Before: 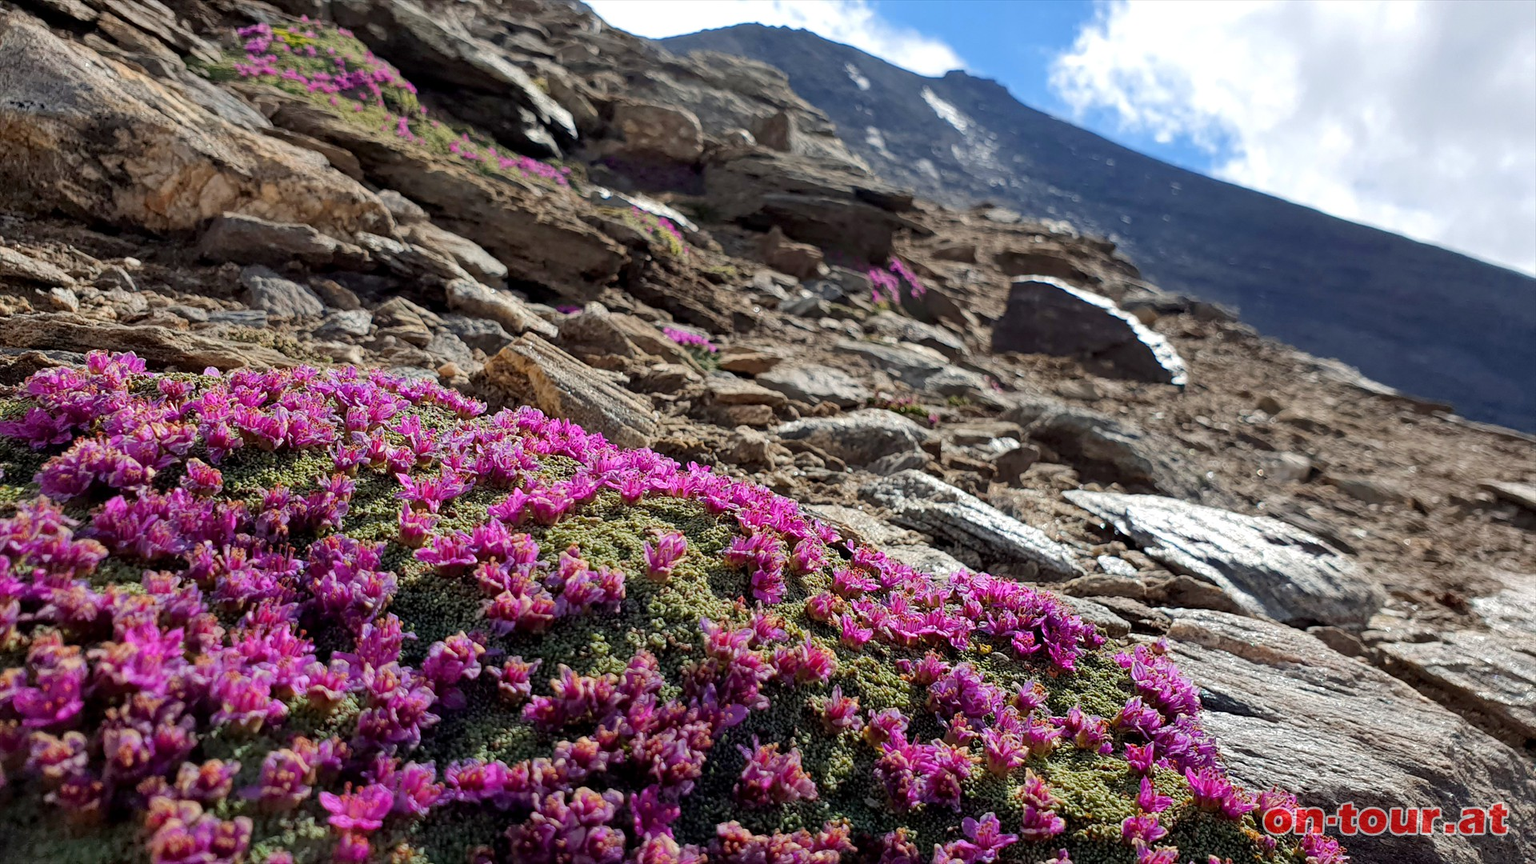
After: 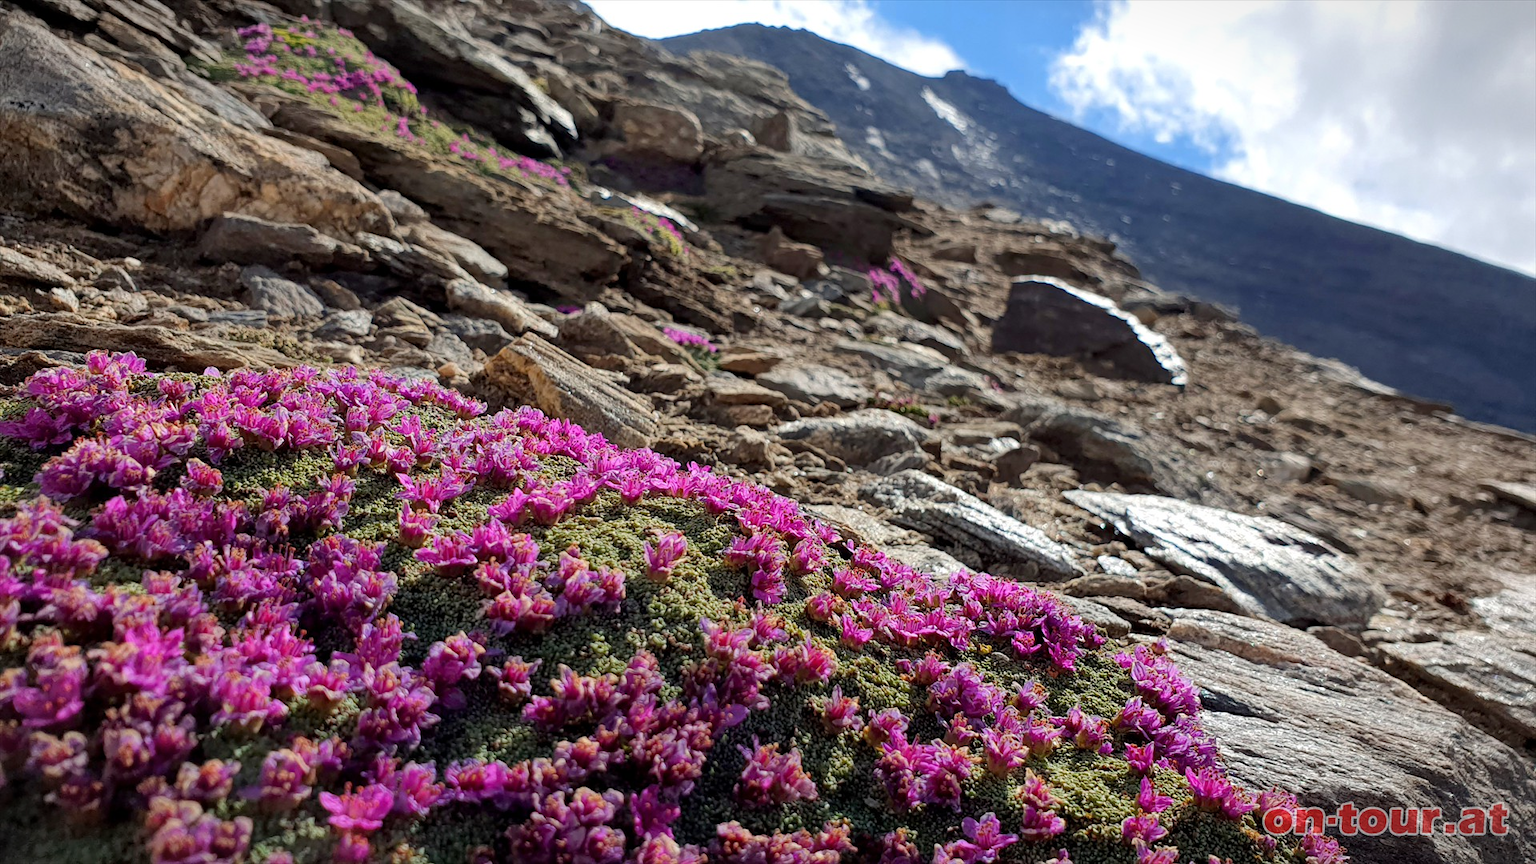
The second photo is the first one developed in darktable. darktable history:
vignetting: fall-off start 100.62%, fall-off radius 64.94%, automatic ratio true, unbound false
